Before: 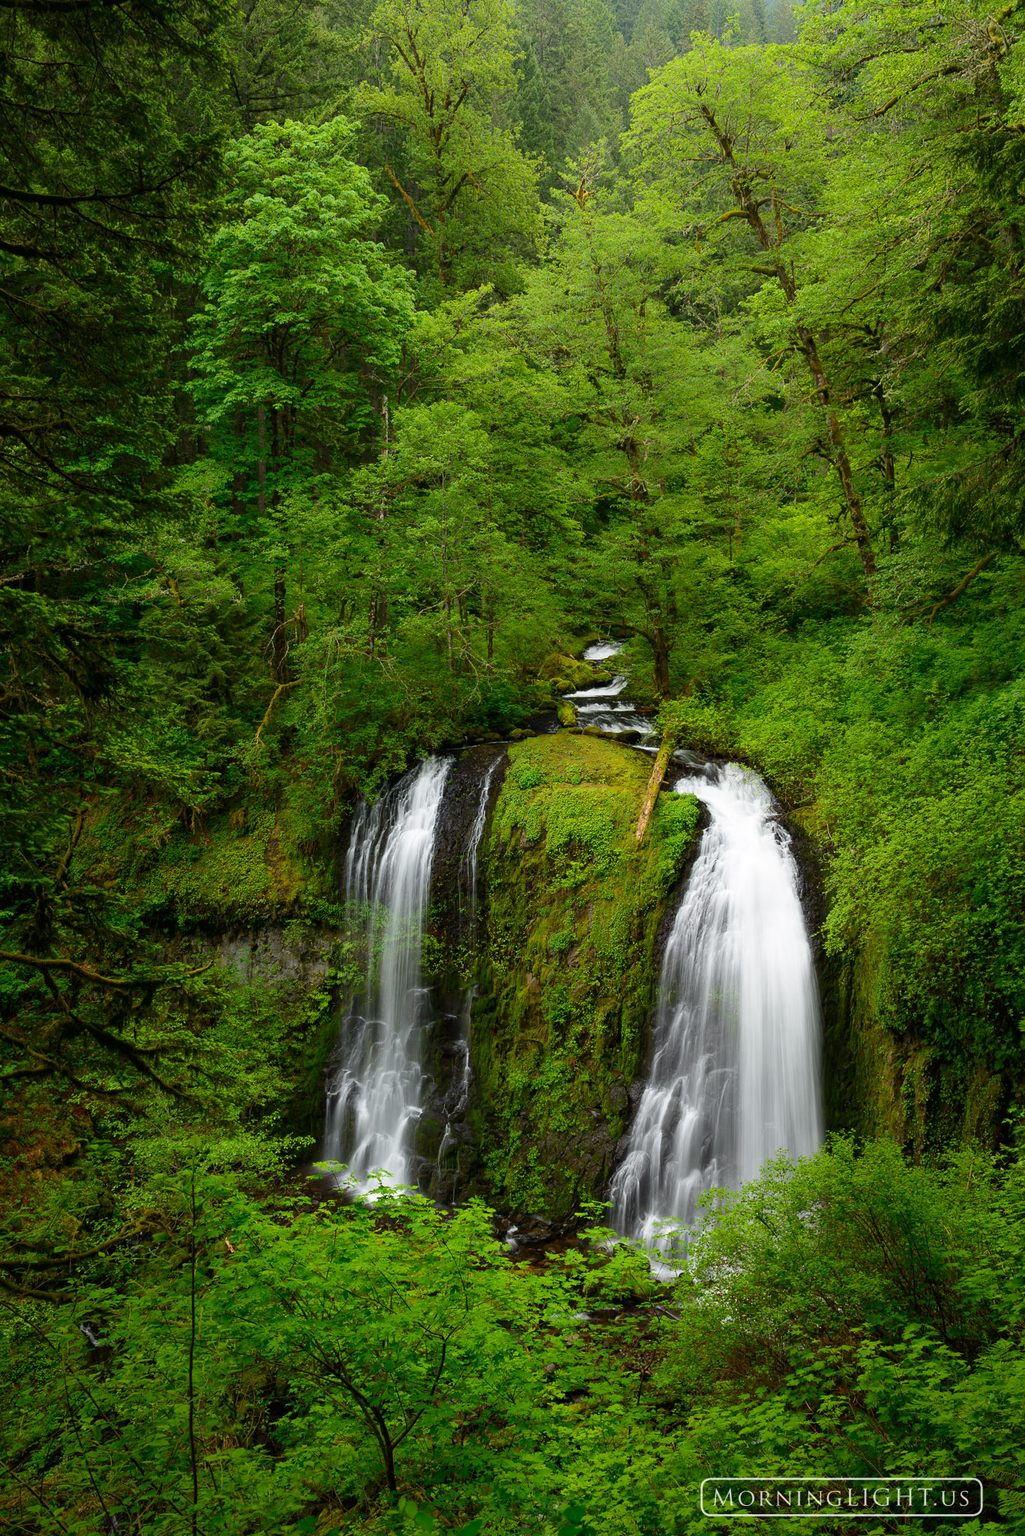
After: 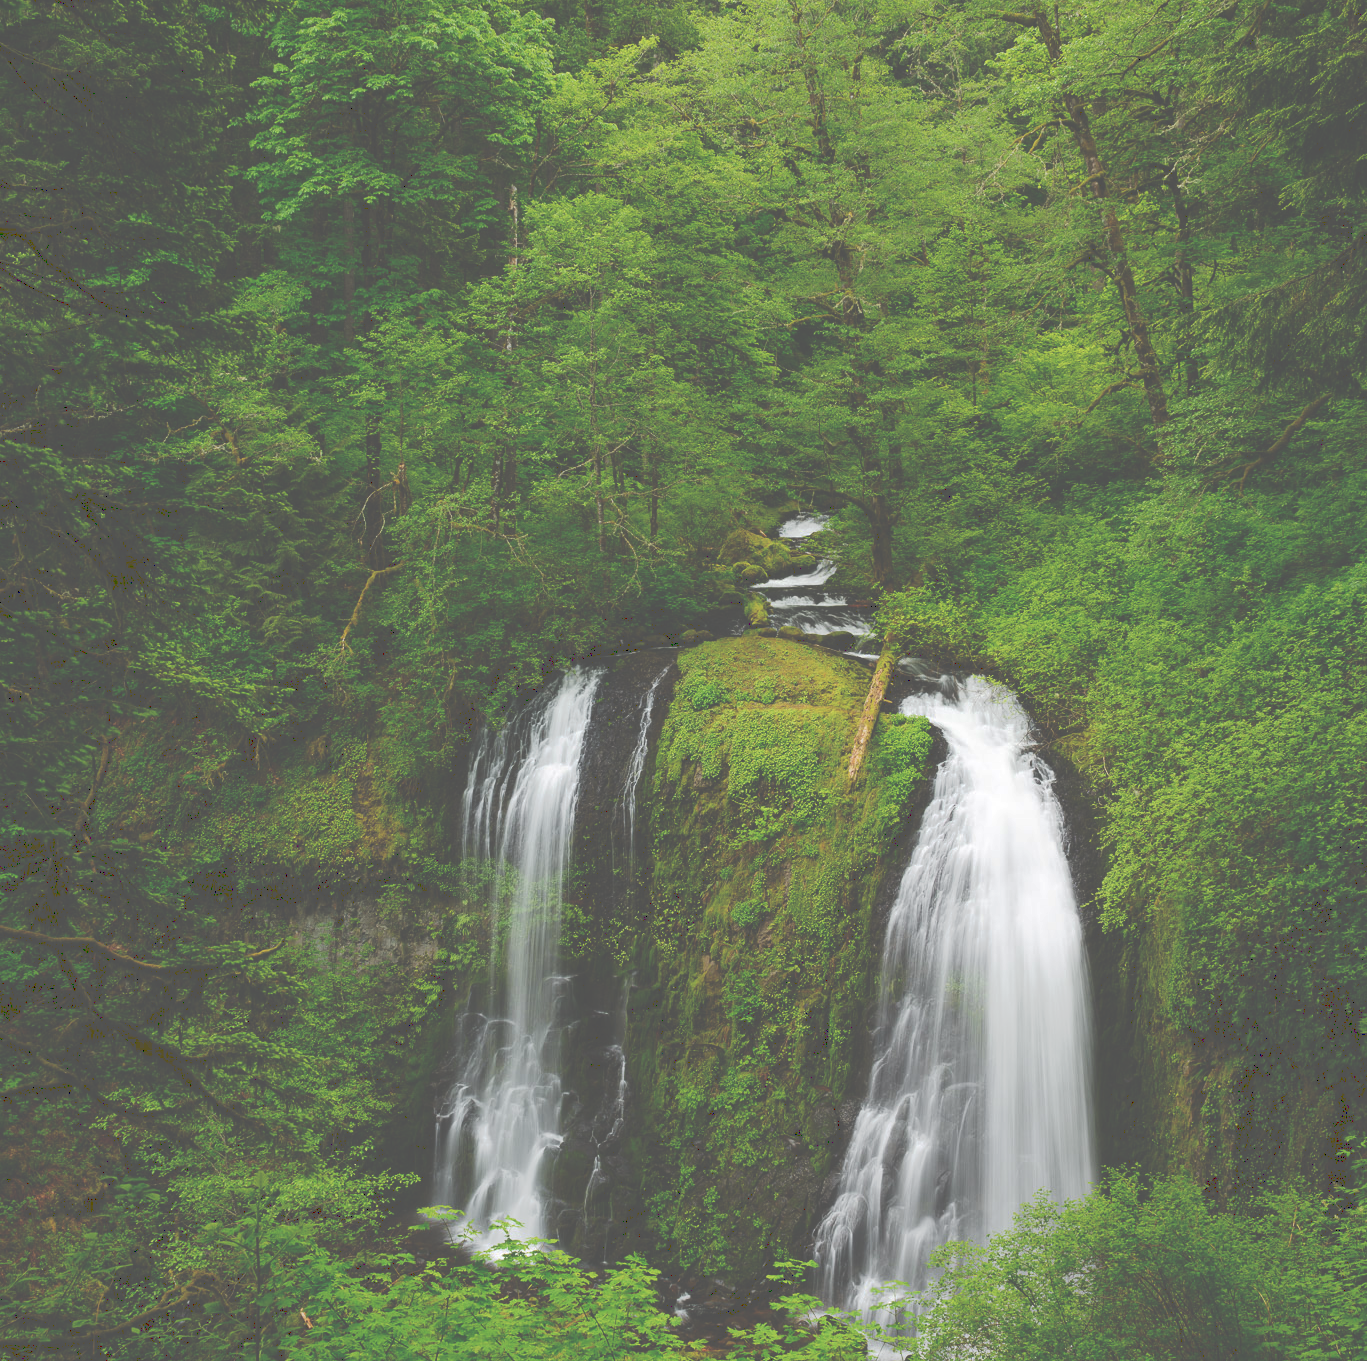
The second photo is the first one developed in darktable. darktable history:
tone curve: curves: ch0 [(0, 0) (0.003, 0.346) (0.011, 0.346) (0.025, 0.346) (0.044, 0.35) (0.069, 0.354) (0.1, 0.361) (0.136, 0.368) (0.177, 0.381) (0.224, 0.395) (0.277, 0.421) (0.335, 0.458) (0.399, 0.502) (0.468, 0.556) (0.543, 0.617) (0.623, 0.685) (0.709, 0.748) (0.801, 0.814) (0.898, 0.865) (1, 1)], preserve colors none
crop: top 16.738%, bottom 16.778%
